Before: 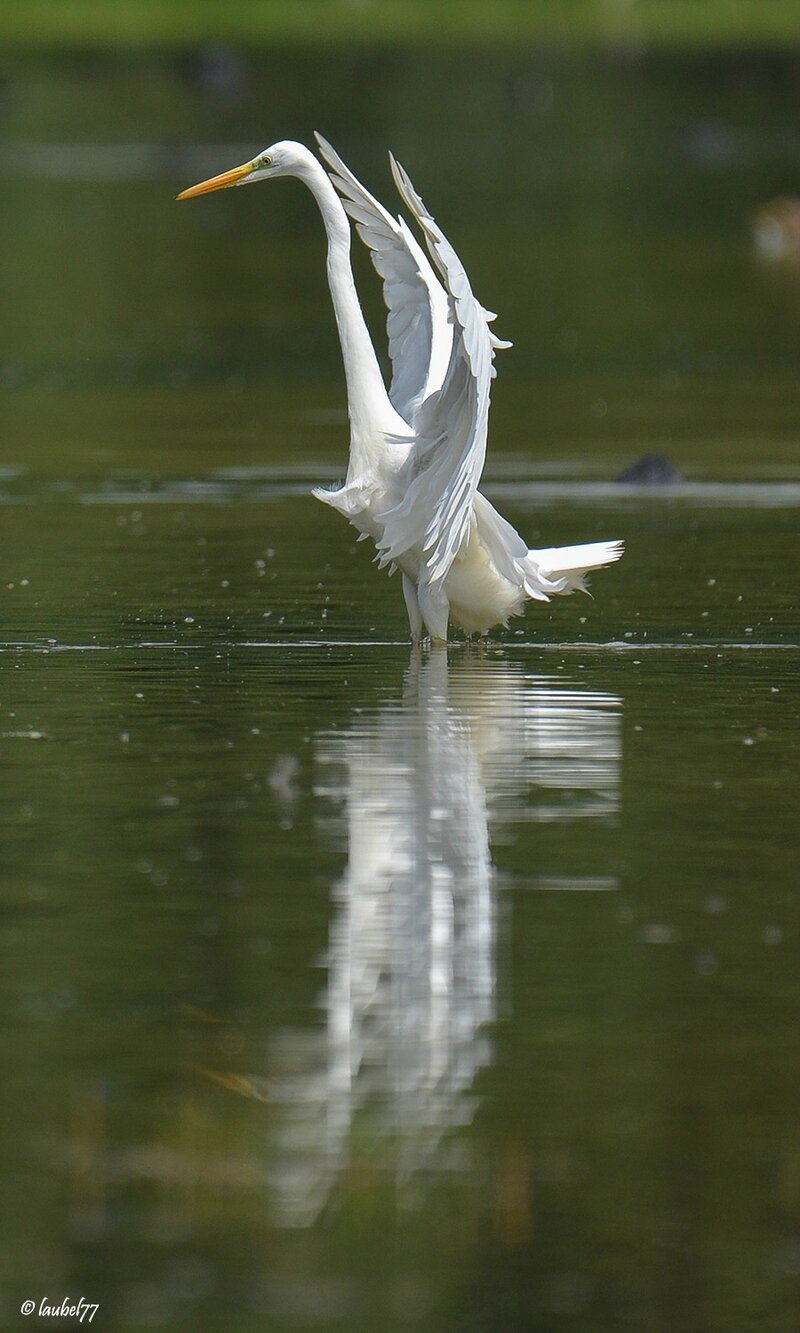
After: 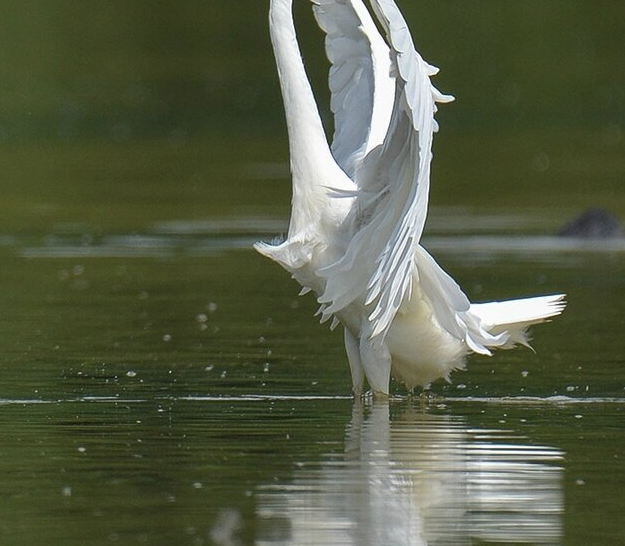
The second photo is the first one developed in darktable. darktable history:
exposure: exposure 0.014 EV, compensate highlight preservation false
crop: left 7.256%, top 18.523%, right 14.513%, bottom 40.46%
